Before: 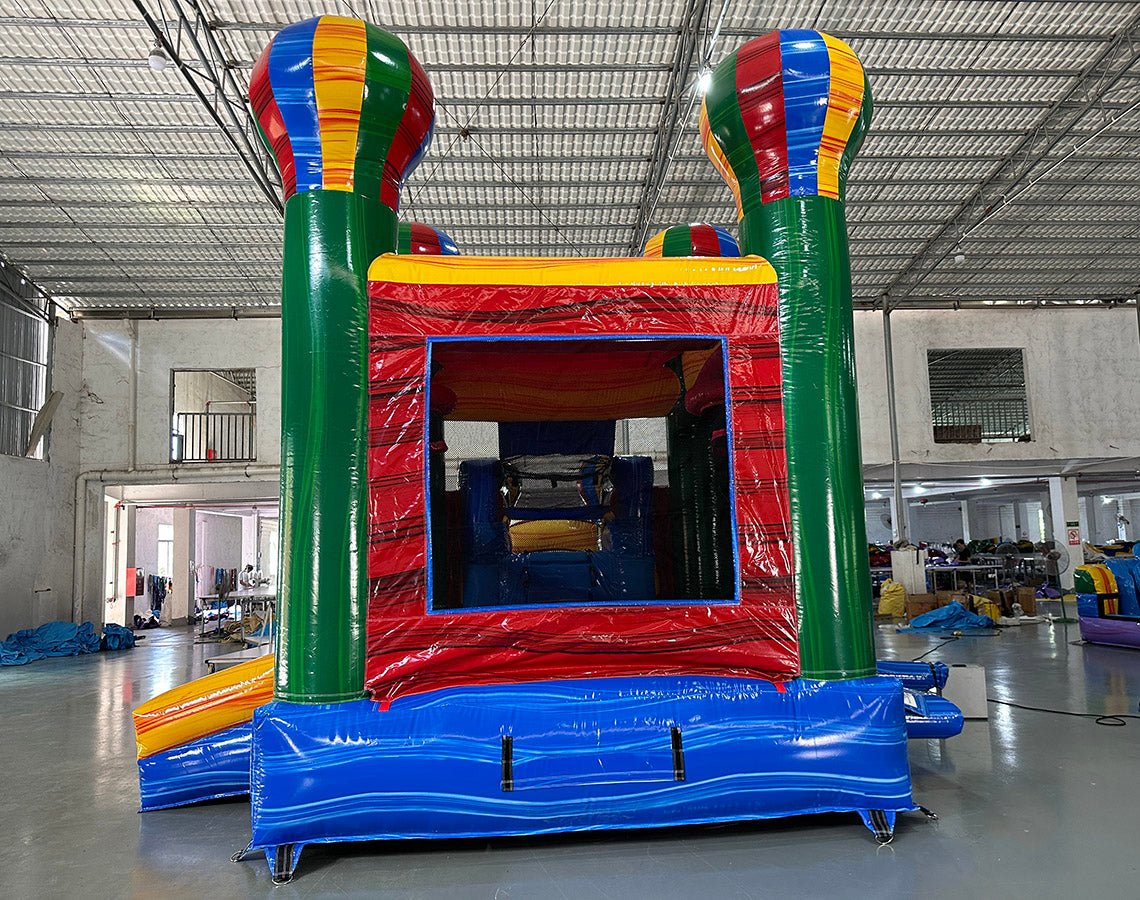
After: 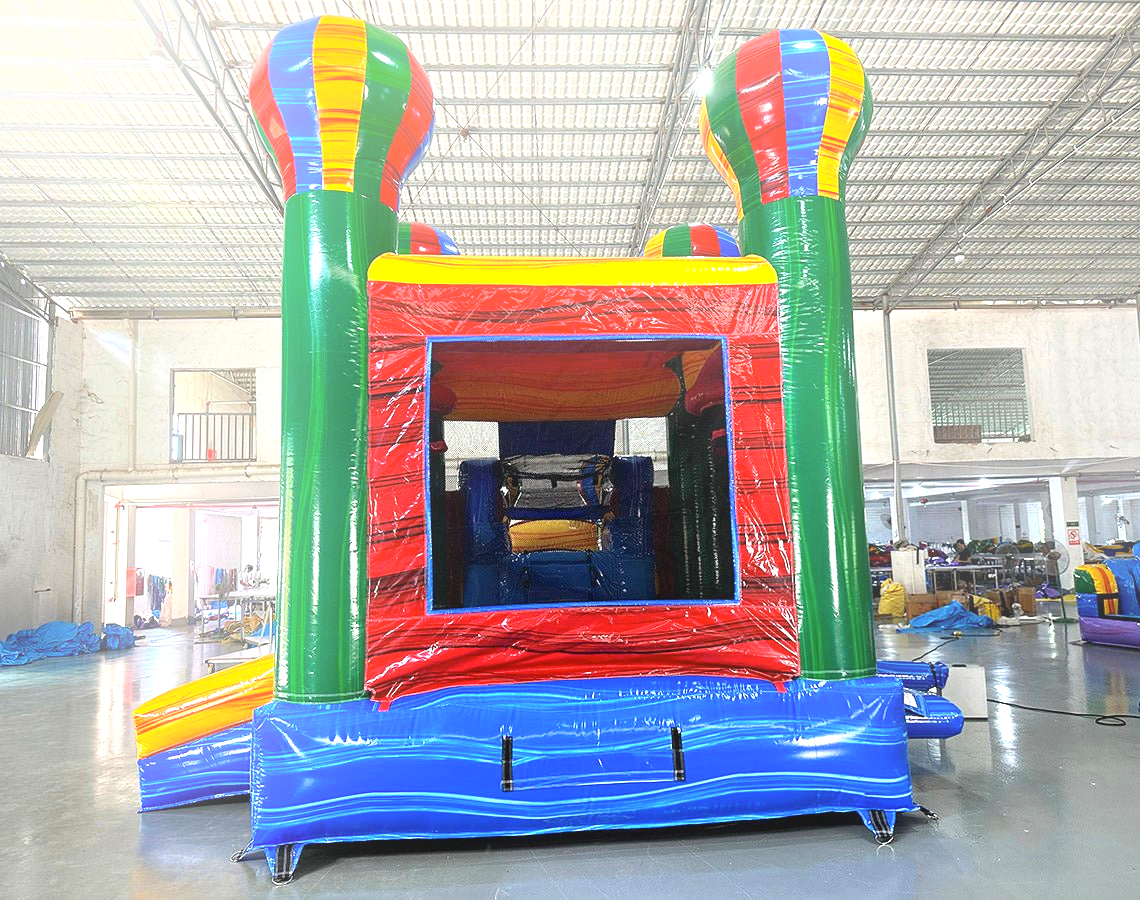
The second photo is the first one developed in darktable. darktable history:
bloom: on, module defaults
local contrast: mode bilateral grid, contrast 20, coarseness 50, detail 130%, midtone range 0.2
exposure: black level correction 0, exposure 1.1 EV, compensate exposure bias true, compensate highlight preservation false
